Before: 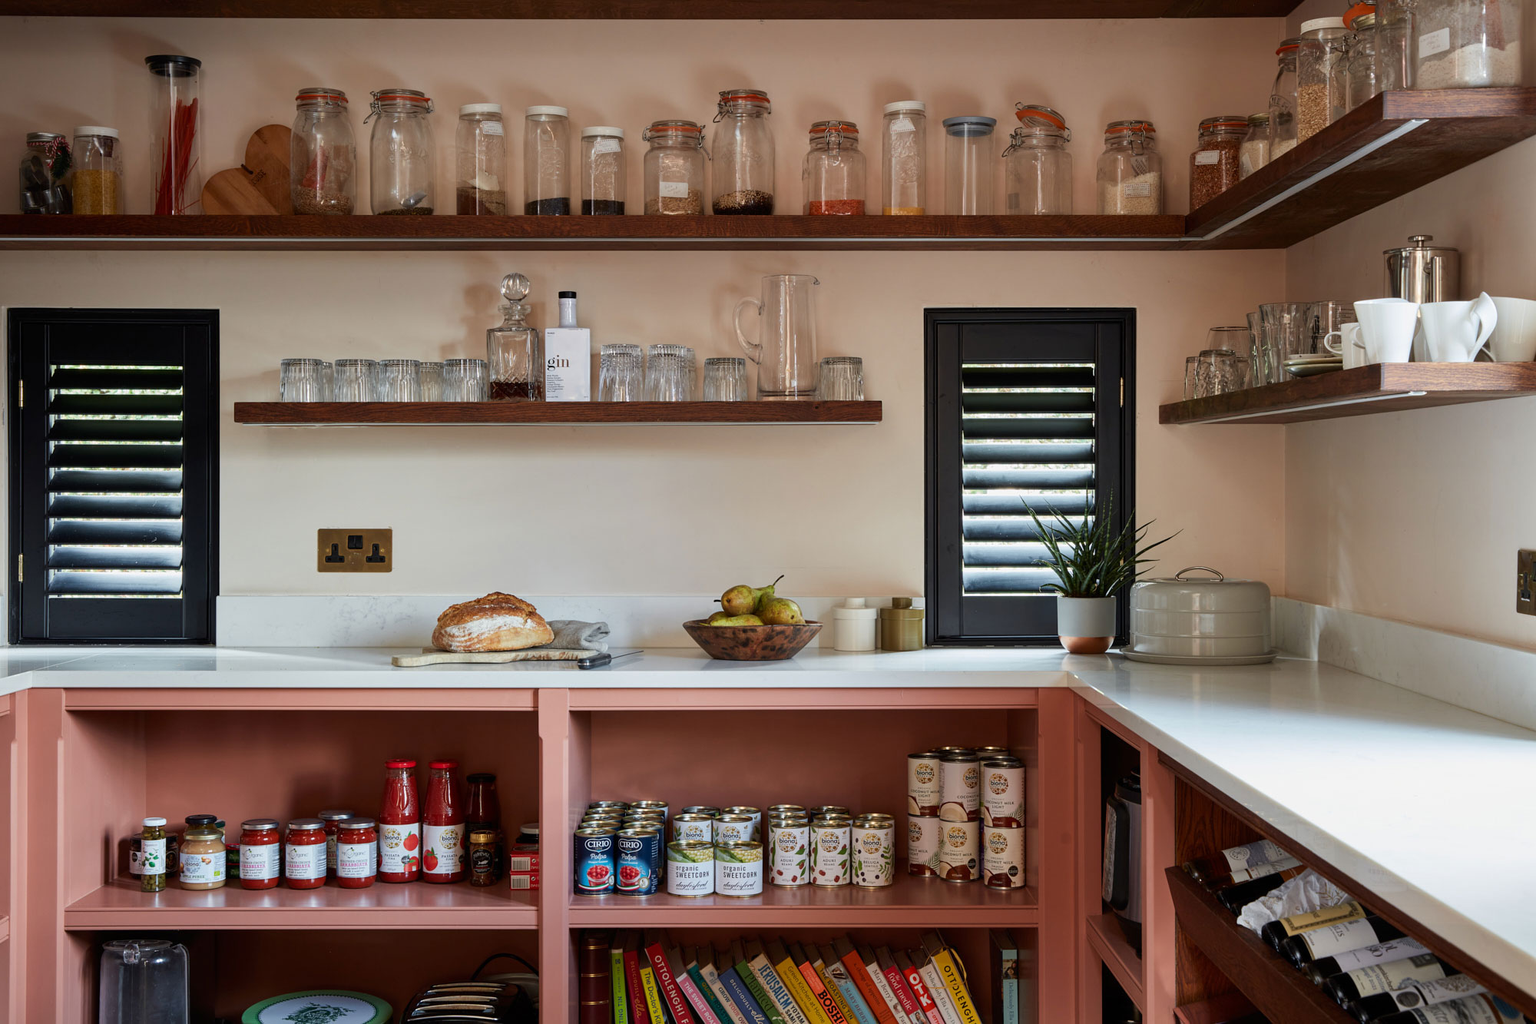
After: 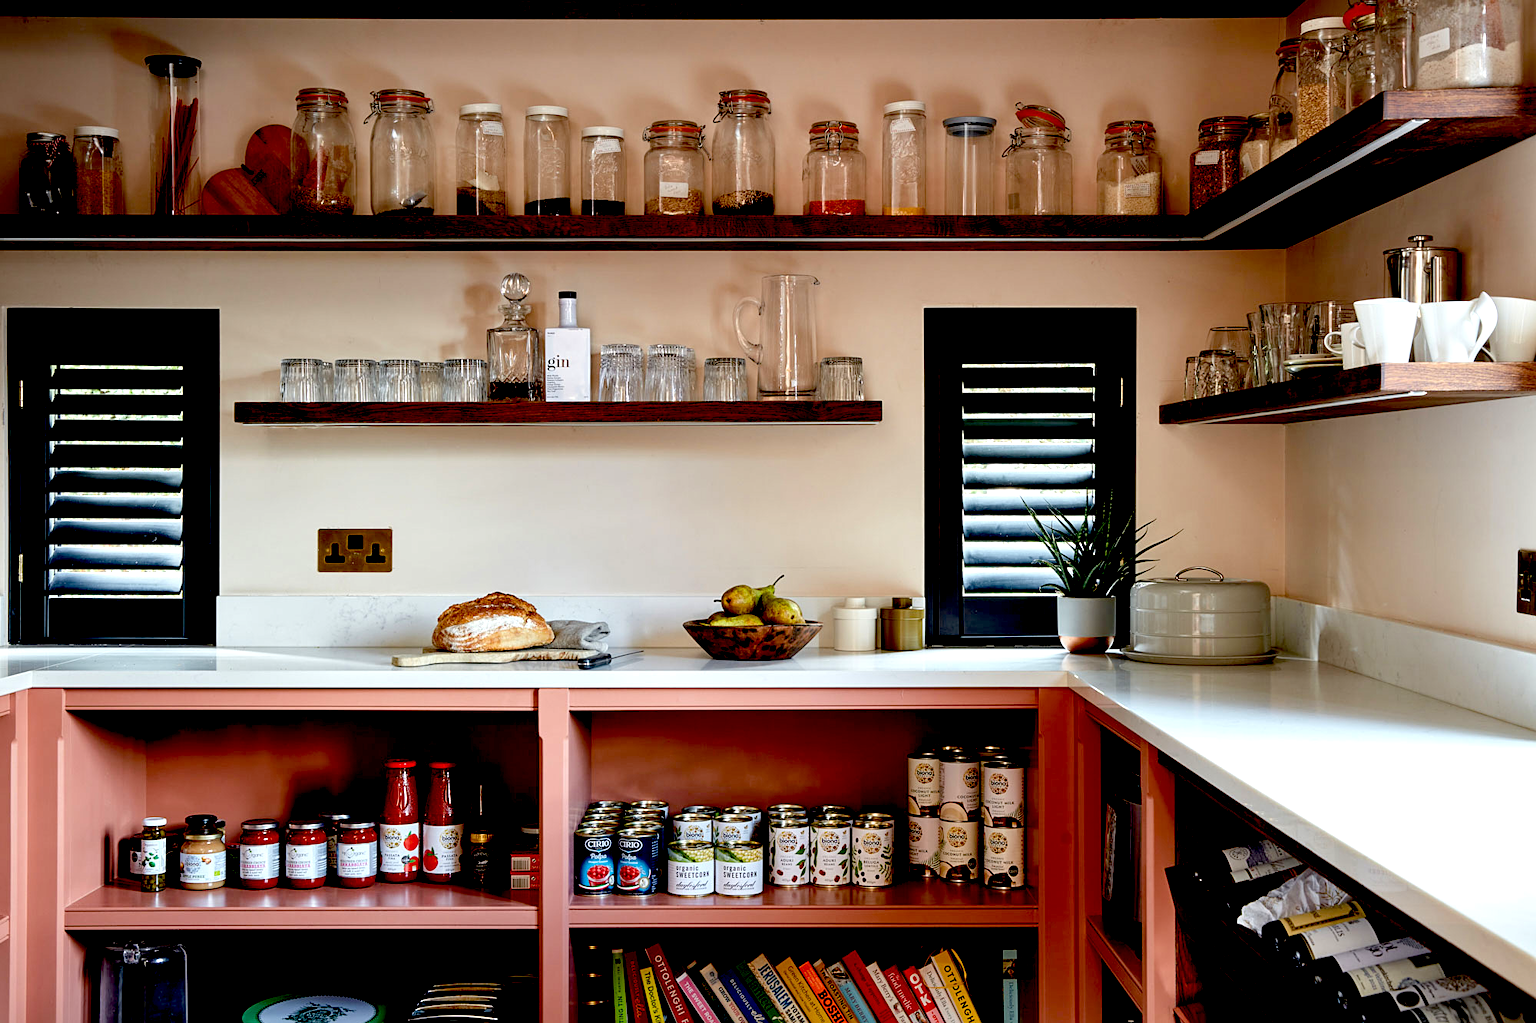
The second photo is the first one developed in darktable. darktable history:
exposure: black level correction 0.04, exposure 0.5 EV, compensate highlight preservation false
sharpen: amount 0.2
